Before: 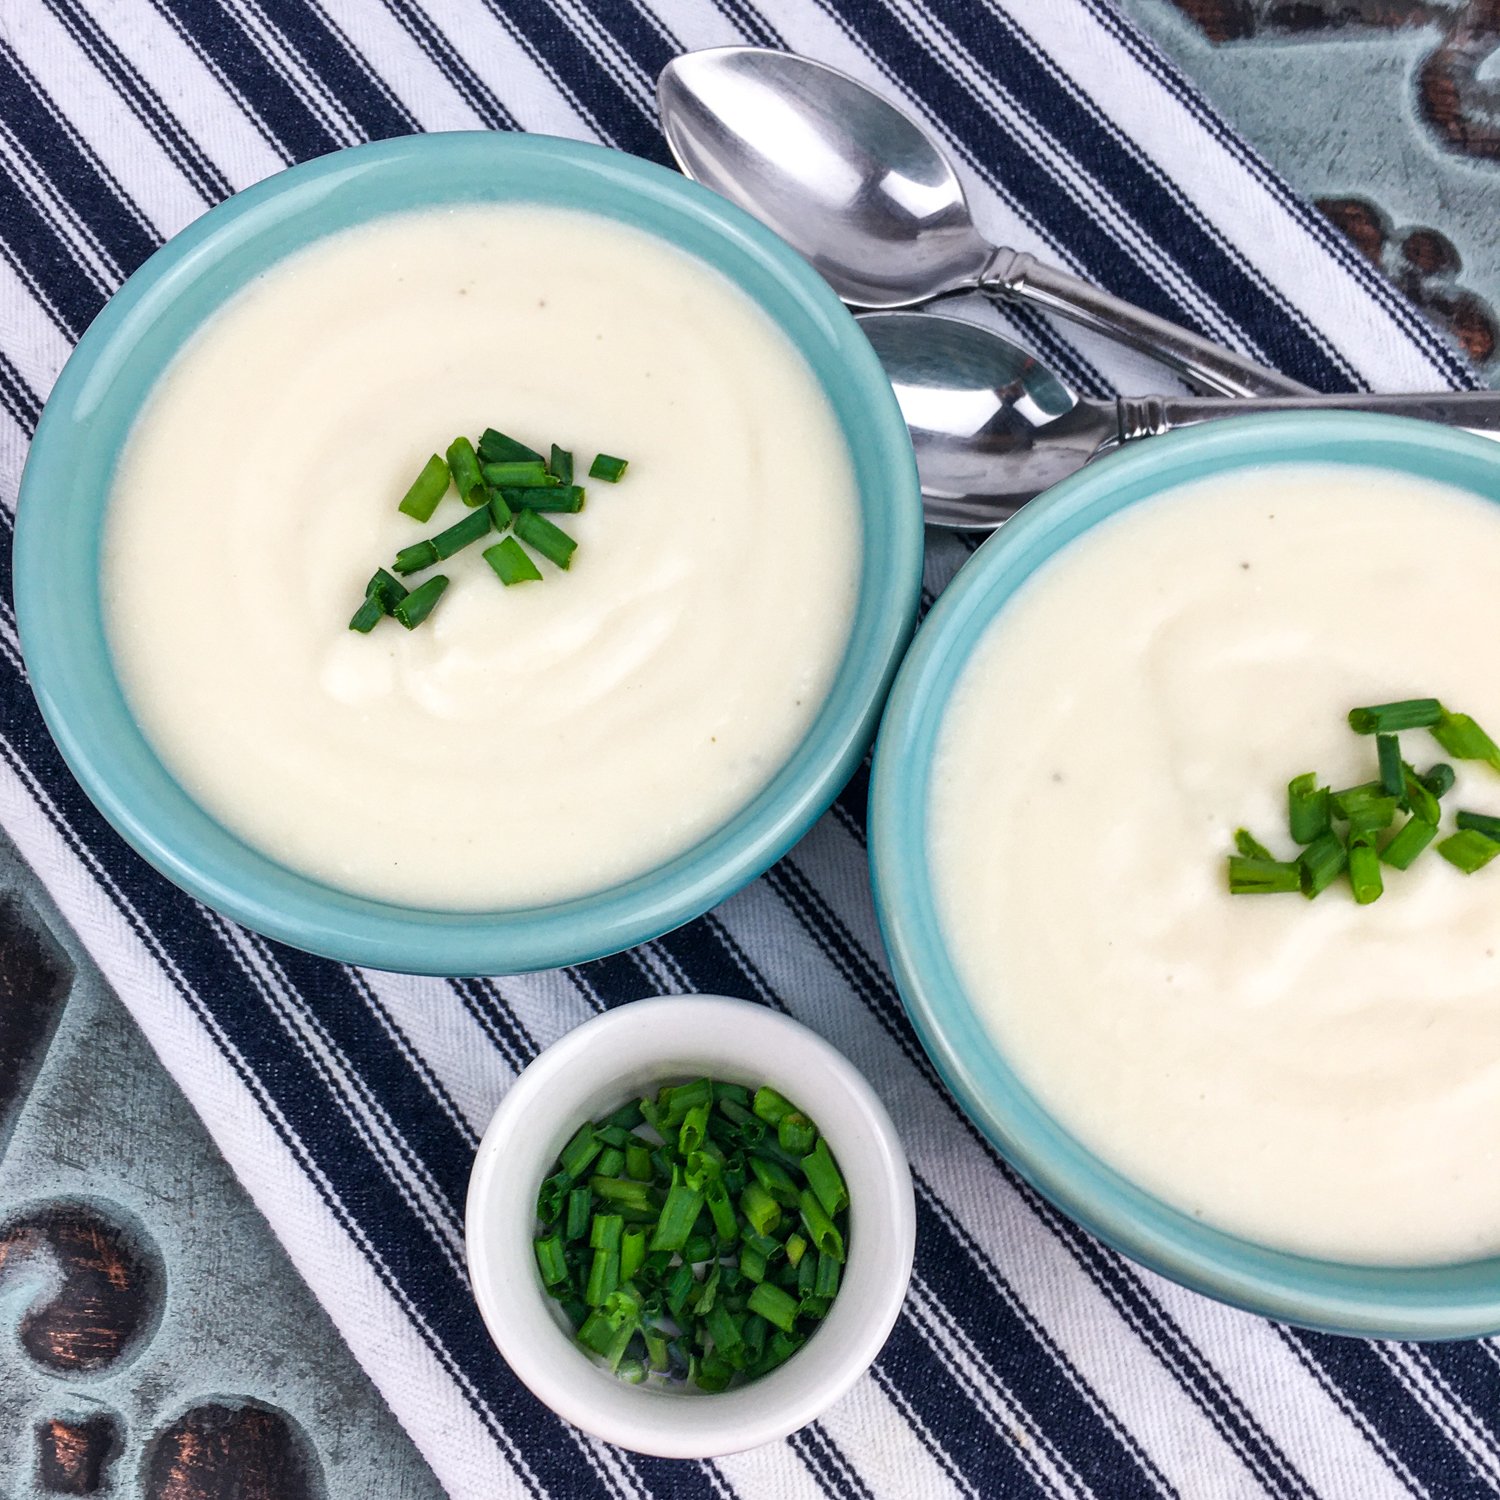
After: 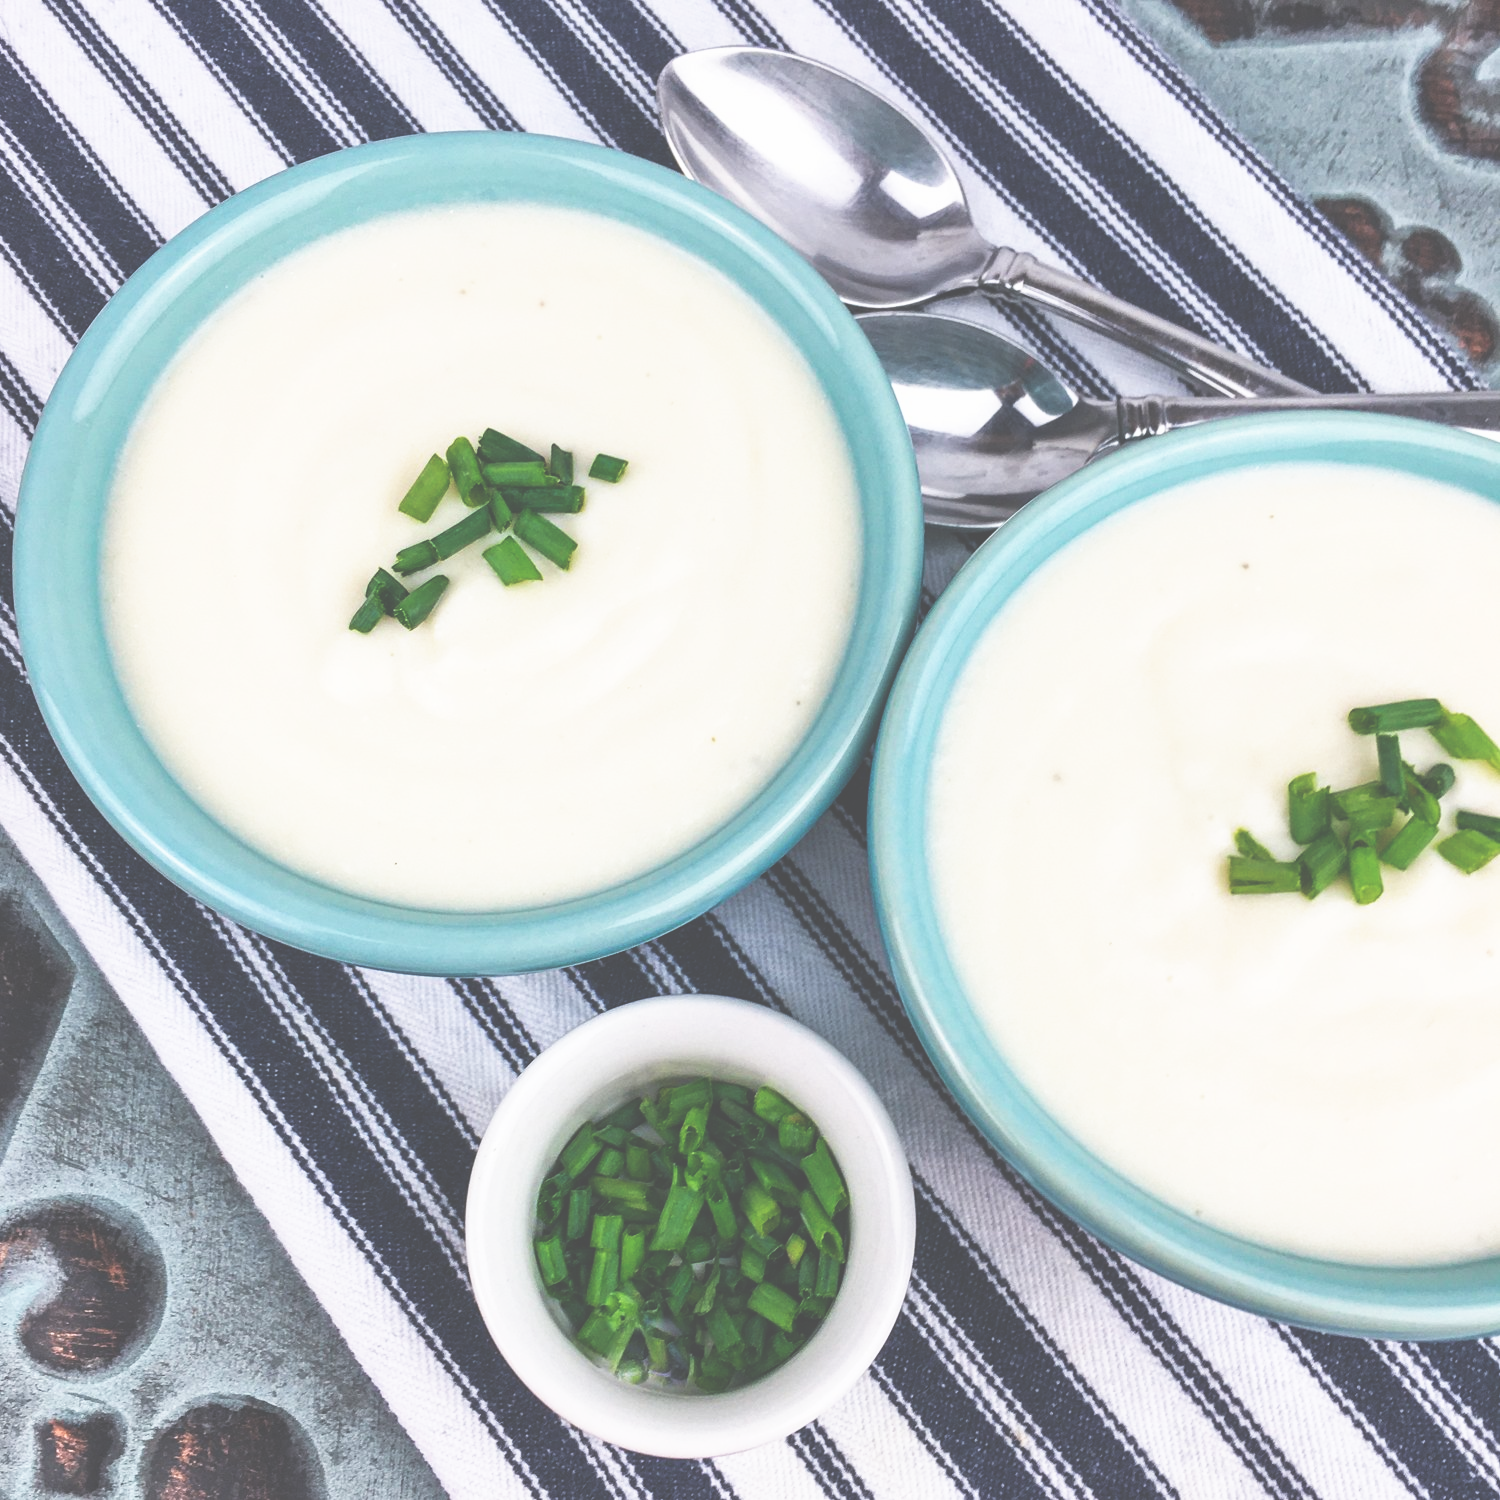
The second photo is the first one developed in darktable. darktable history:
base curve: curves: ch0 [(0, 0) (0.688, 0.865) (1, 1)], preserve colors none
exposure: black level correction -0.062, exposure -0.049 EV, compensate highlight preservation false
